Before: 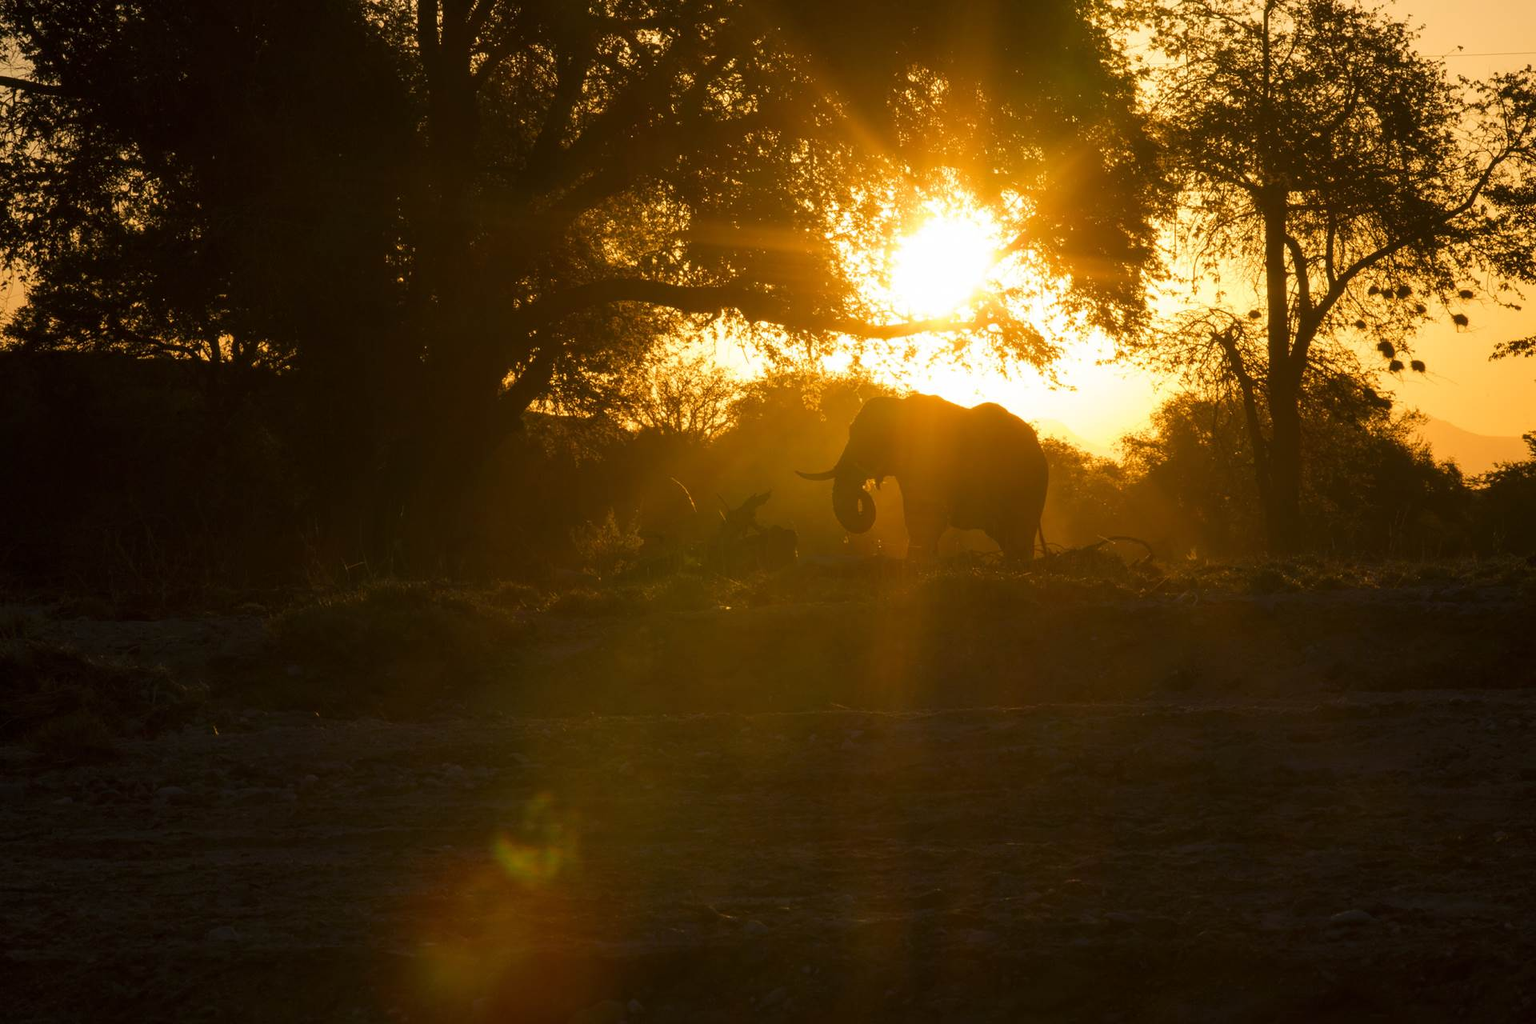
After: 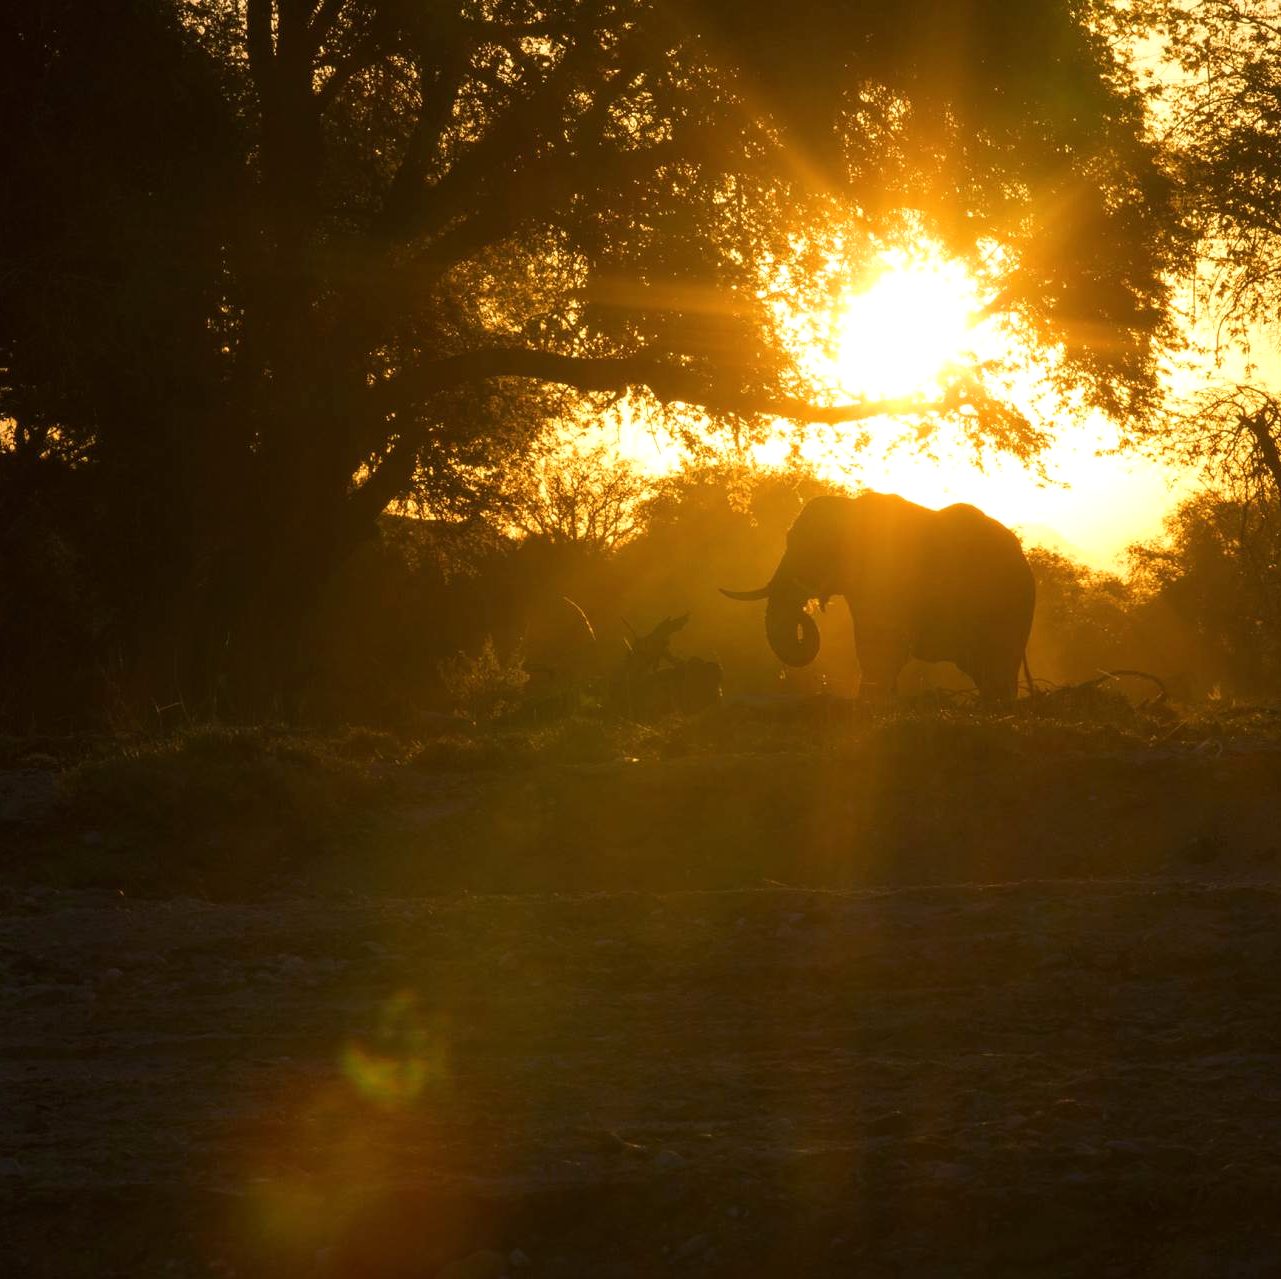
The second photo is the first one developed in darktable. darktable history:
crop and rotate: left 14.353%, right 18.925%
exposure: exposure 0.201 EV, compensate highlight preservation false
tone equalizer: on, module defaults
shadows and highlights: shadows -9.47, white point adjustment 1.43, highlights 8.67
